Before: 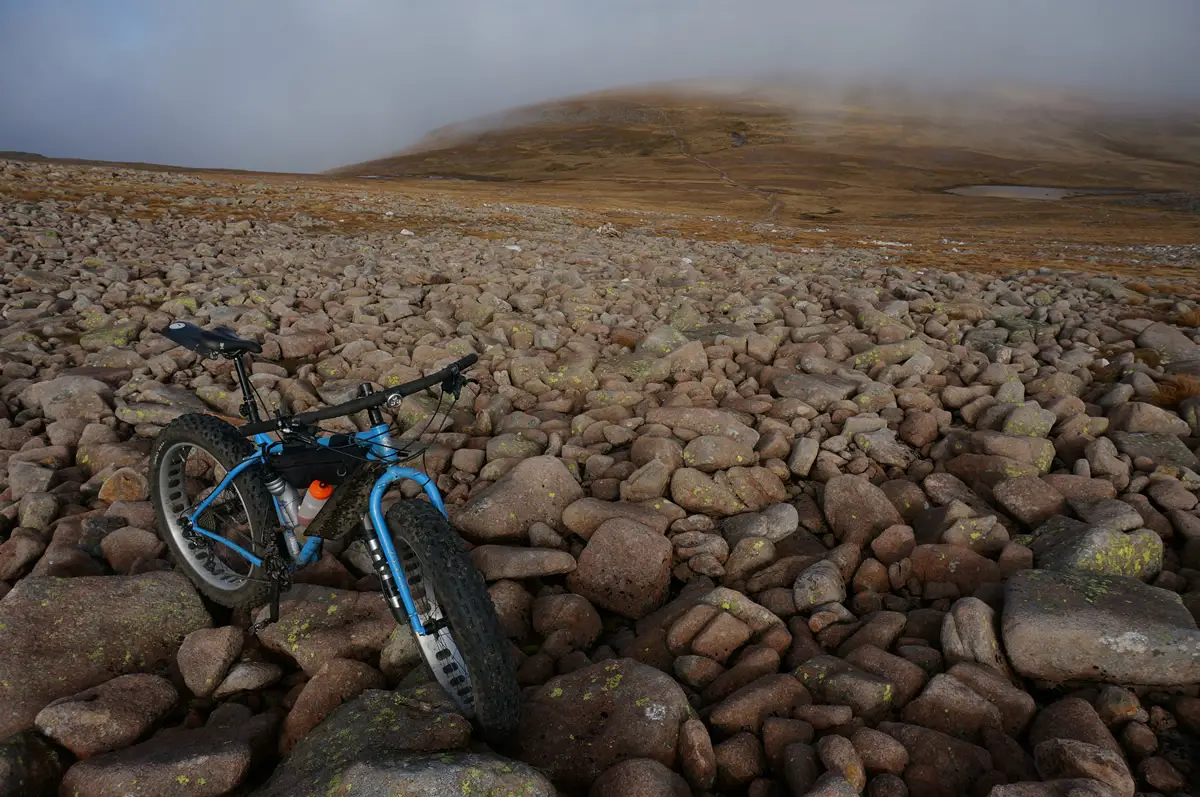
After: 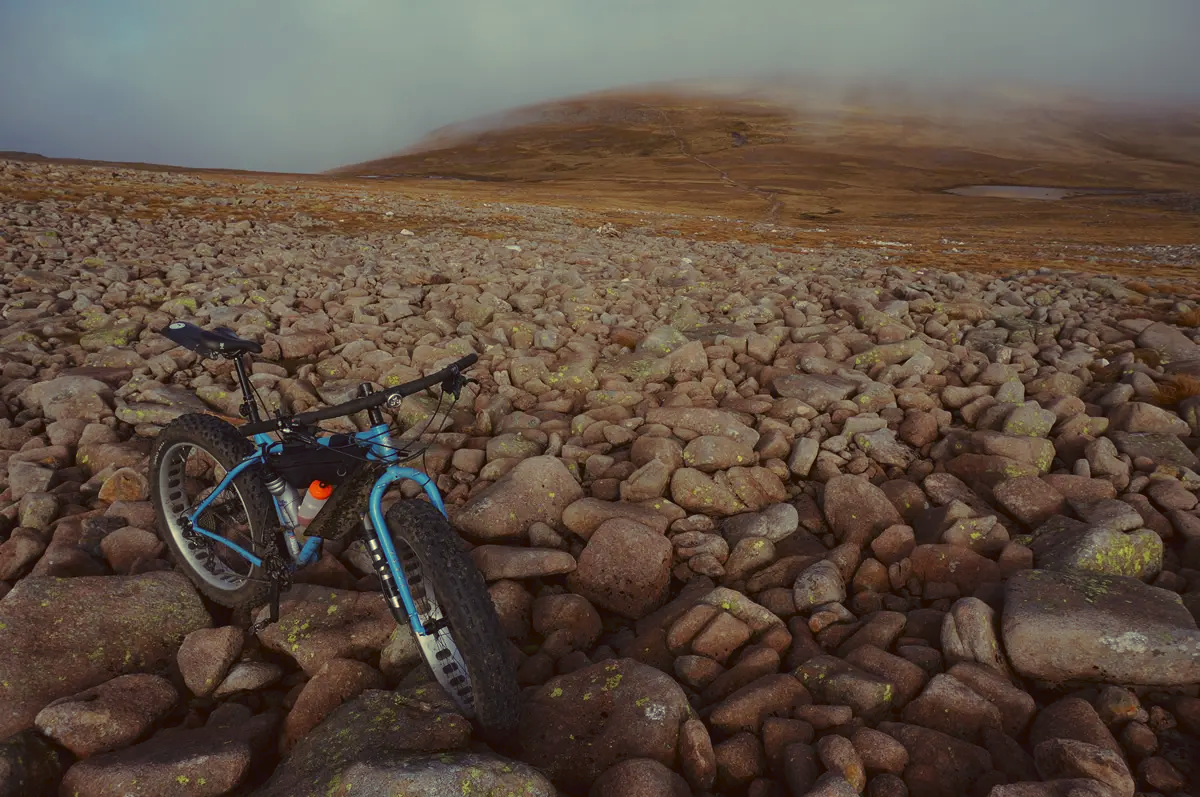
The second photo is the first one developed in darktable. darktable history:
tone curve: curves: ch0 [(0, 0) (0.003, 0.032) (0.011, 0.04) (0.025, 0.058) (0.044, 0.084) (0.069, 0.107) (0.1, 0.13) (0.136, 0.158) (0.177, 0.193) (0.224, 0.236) (0.277, 0.283) (0.335, 0.335) (0.399, 0.399) (0.468, 0.467) (0.543, 0.533) (0.623, 0.612) (0.709, 0.698) (0.801, 0.776) (0.898, 0.848) (1, 1)], preserve colors none
color look up table: target L [94.28, 92.85, 86.38, 86.07, 85.22, 73.22, 67.3, 63.03, 61.76, 57.63, 34.66, 201.89, 87.74, 67.36, 66.52, 55.43, 54.98, 47.07, 48.21, 44.49, 30.04, 21.24, 0.979, 97.74, 91, 71.99, 69.86, 59.48, 58.51, 58.42, 54.35, 44.5, 40.44, 37.35, 43.94, 35.84, 38.22, 21.44, 18.5, 16.9, 7.509, 86.42, 79.73, 74.98, 73.67, 69.26, 59.86, 41.34, 39.36], target a [-0.631, -12.04, -46.6, -46.78, -66.82, -68.14, -20.97, -7.95, -11.29, -49.68, -12.56, 0, 19.67, 54.51, 33.08, 84.73, 76.15, 40.84, 70.75, 28.64, 10.32, 46.99, 5.847, 2.929, 13.98, 54.5, 26.3, 90.72, 6.629, 88.78, 41.32, 12.5, 45.47, 11.68, 71.95, 7.976, 69.12, 32.99, 53.15, 45, 27.76, -40.73, -21.71, -39.02, -16, -46.24, -28.42, -10.26, -22.96], target b [89.56, 35.53, 82.23, 42.14, 21.64, 71.35, 69.45, 33.13, 13.06, 32.11, 45.88, -0.001, 39.8, 72.83, 57.04, 76.06, 22.24, 20.46, 63.66, 57.3, 17.74, 31.45, 1.424, 27.85, 19.11, 5.057, -12.23, -24.66, 1.209, -9.464, -4.852, -34.01, -39.95, -59.61, 5.207, -53.48, -43.19, -8.98, -76.41, -39.73, -33.95, 17.1, 15.81, -2.375, 0.856, 4.568, -22.01, -26.78, -3.92], num patches 49
